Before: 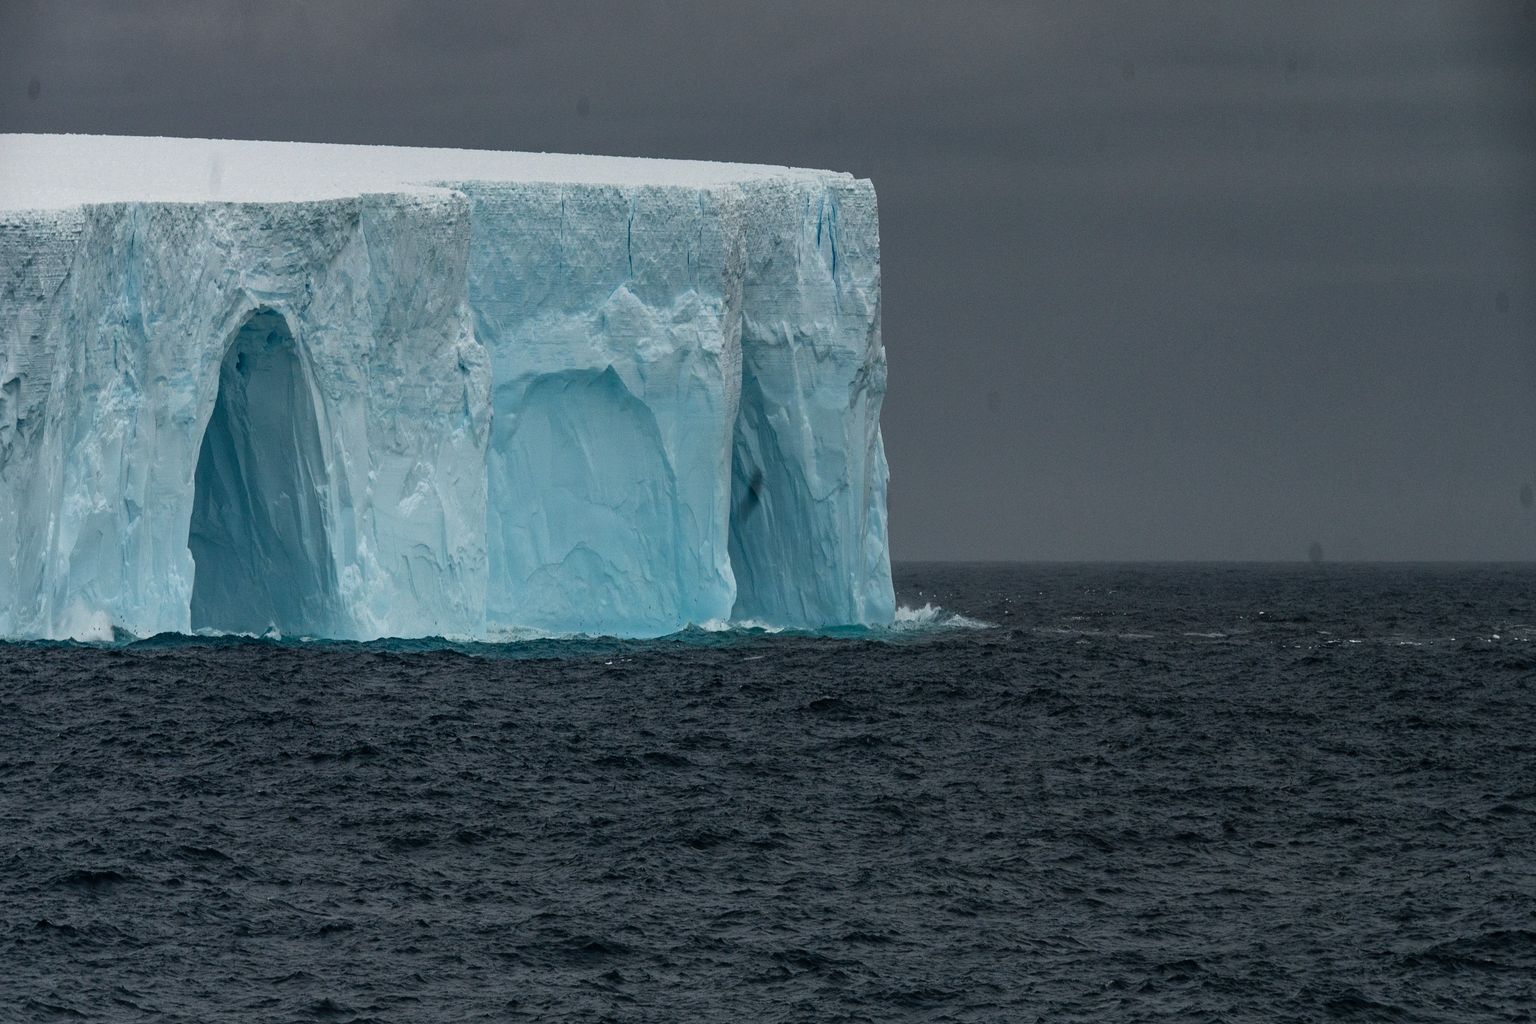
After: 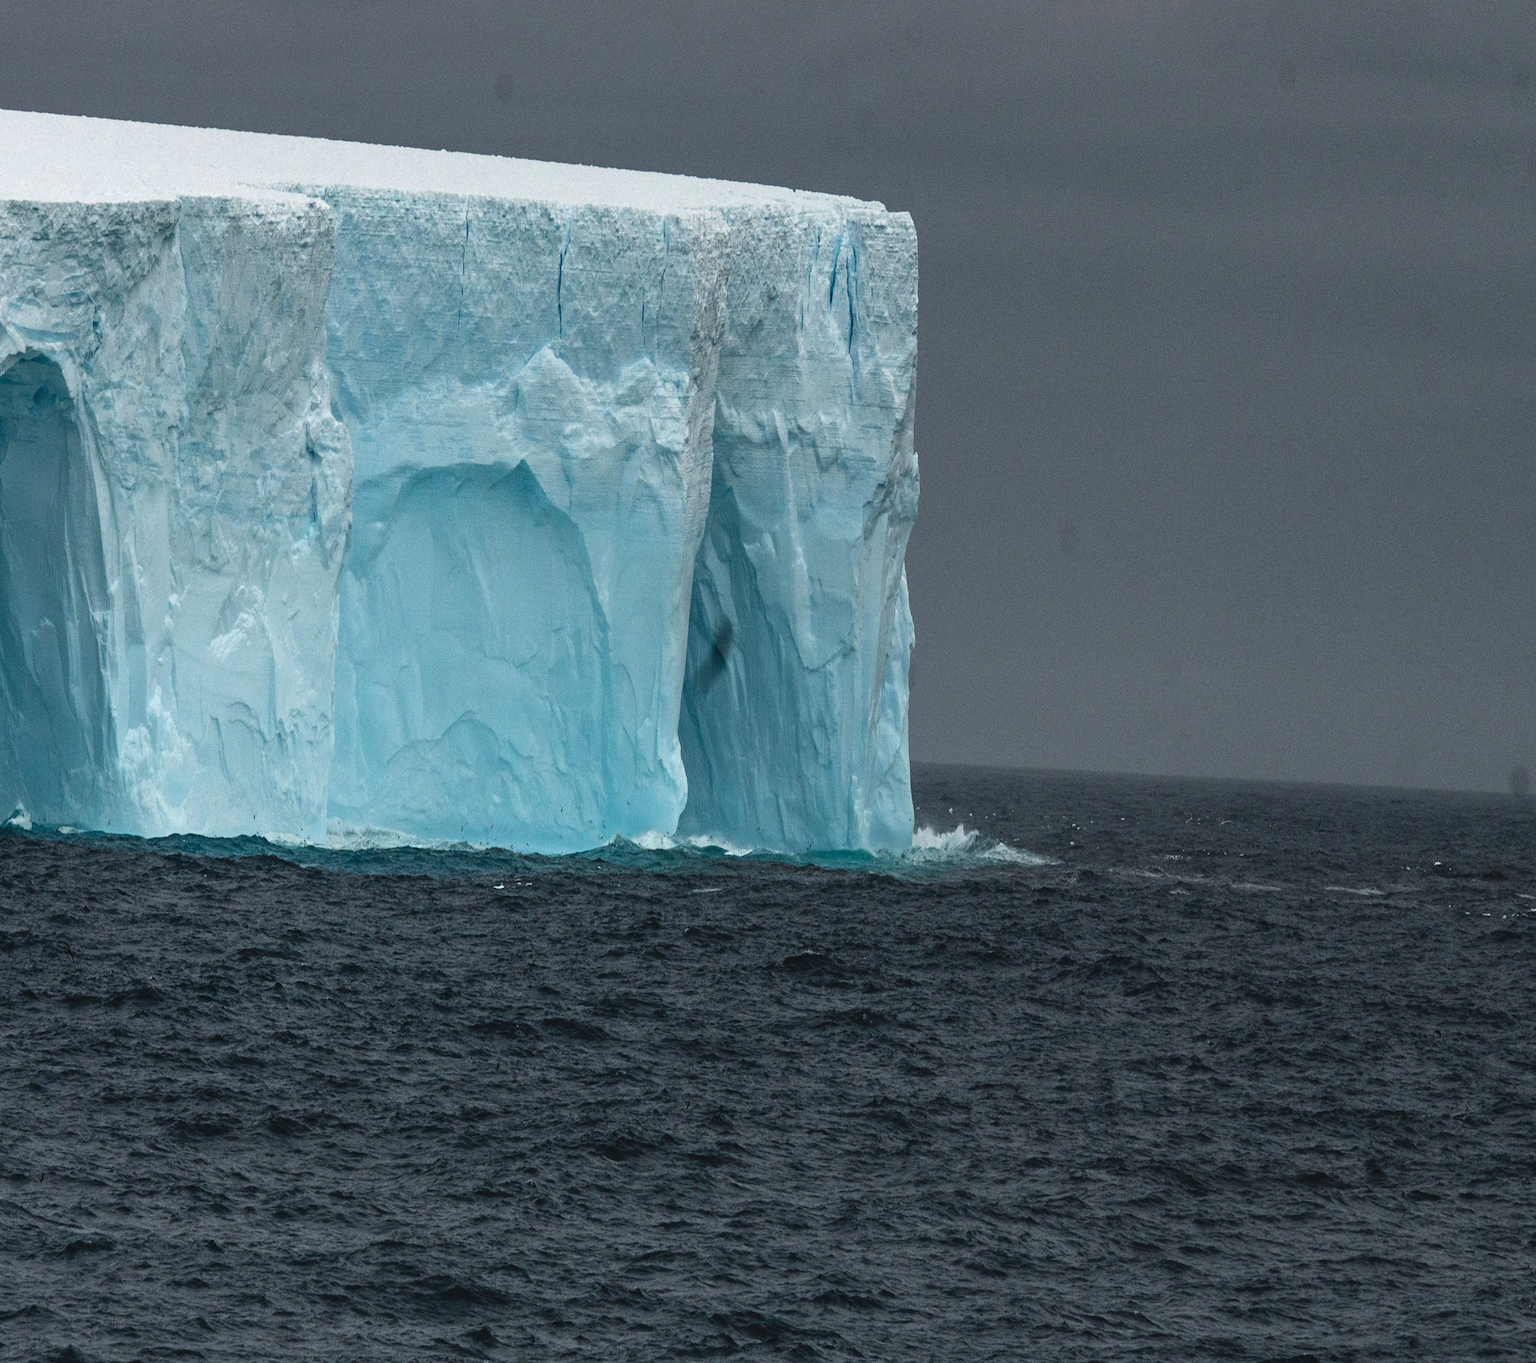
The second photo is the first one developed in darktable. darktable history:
crop and rotate: angle -2.97°, left 13.946%, top 0.043%, right 10.976%, bottom 0.043%
contrast brightness saturation: contrast -0.082, brightness -0.038, saturation -0.113
color balance rgb: shadows lift › luminance -19.858%, perceptual saturation grading › global saturation 10.404%, global vibrance 9.245%
exposure: black level correction -0.002, exposure 0.53 EV, compensate highlight preservation false
